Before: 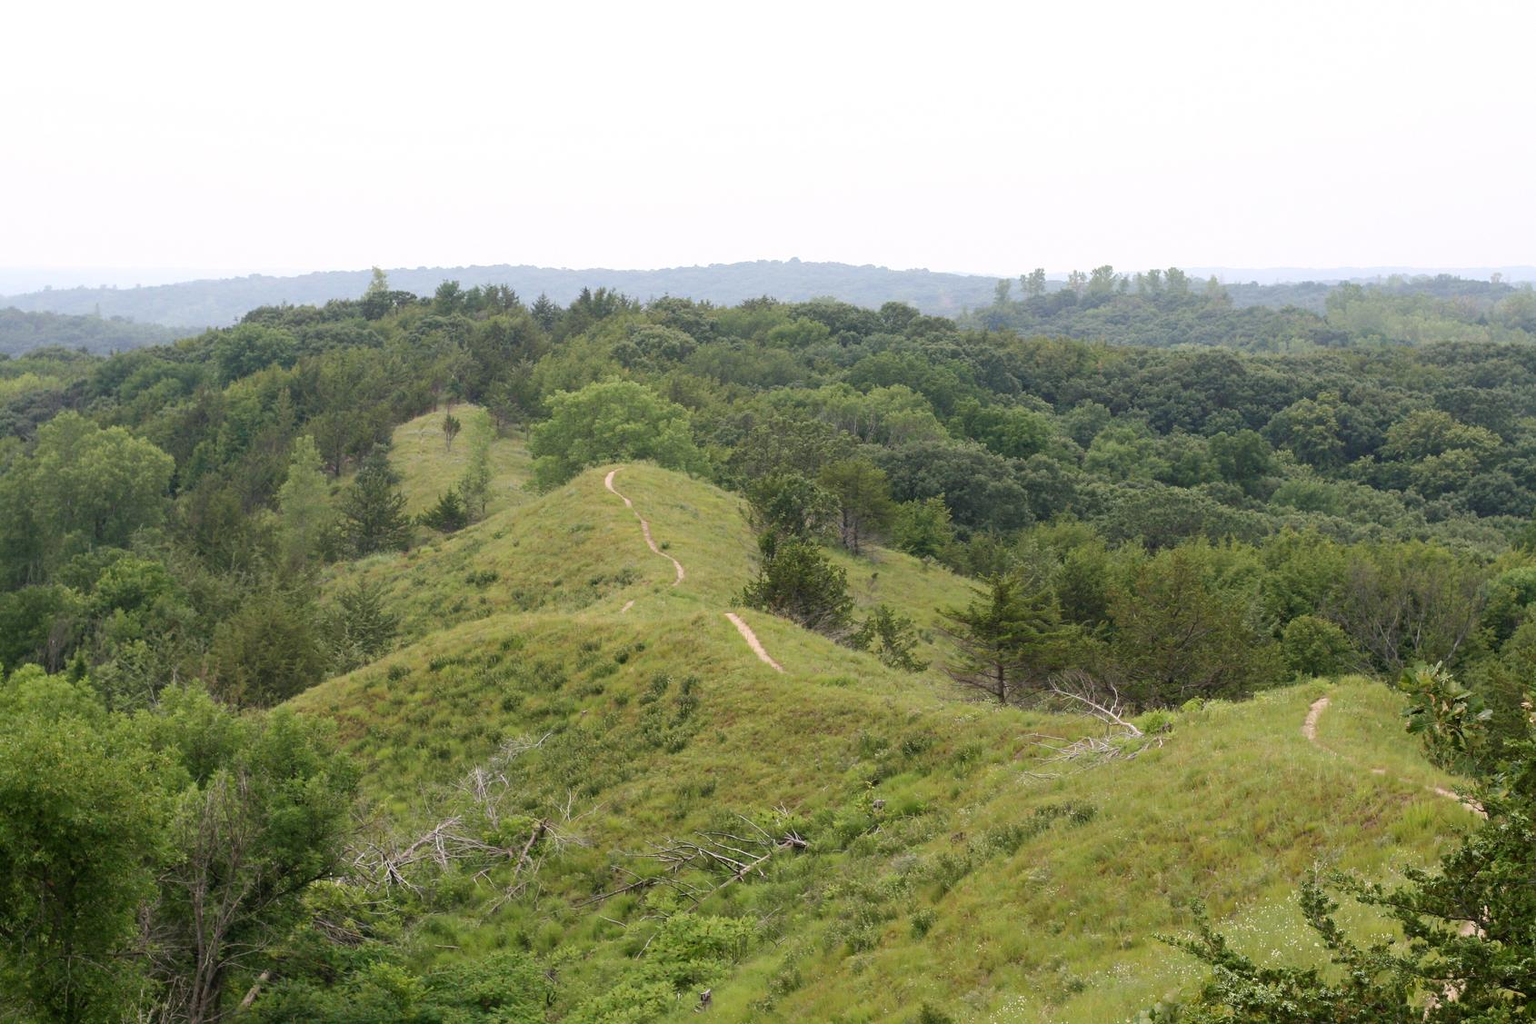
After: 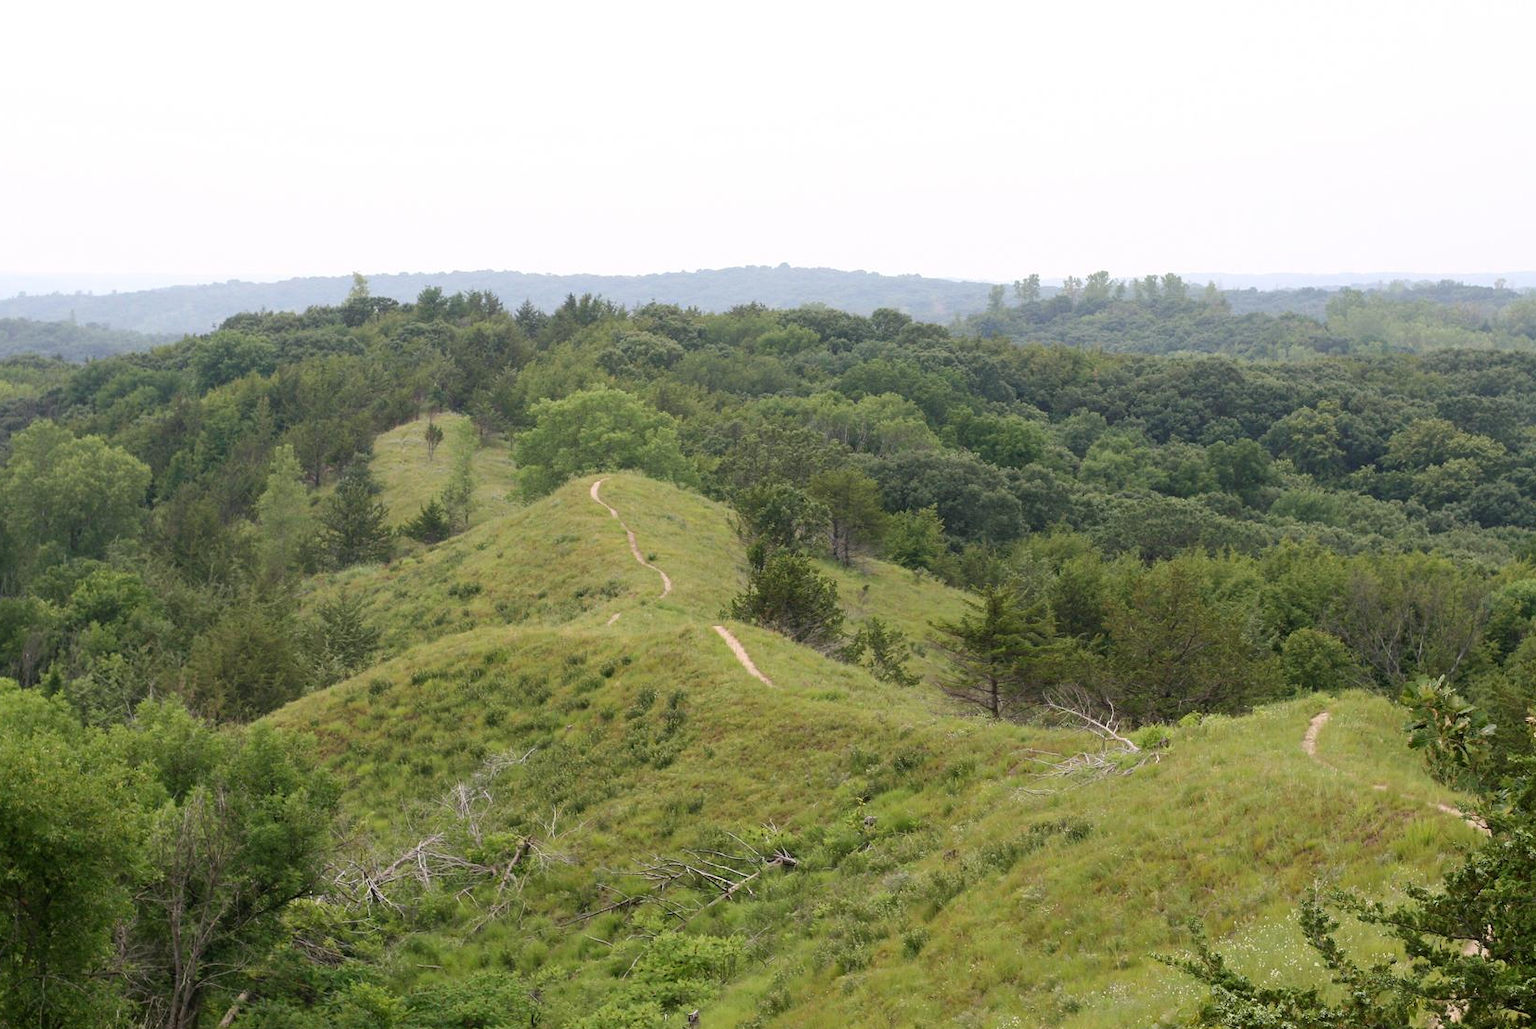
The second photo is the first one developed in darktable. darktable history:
crop: left 1.72%, right 0.283%, bottom 1.457%
